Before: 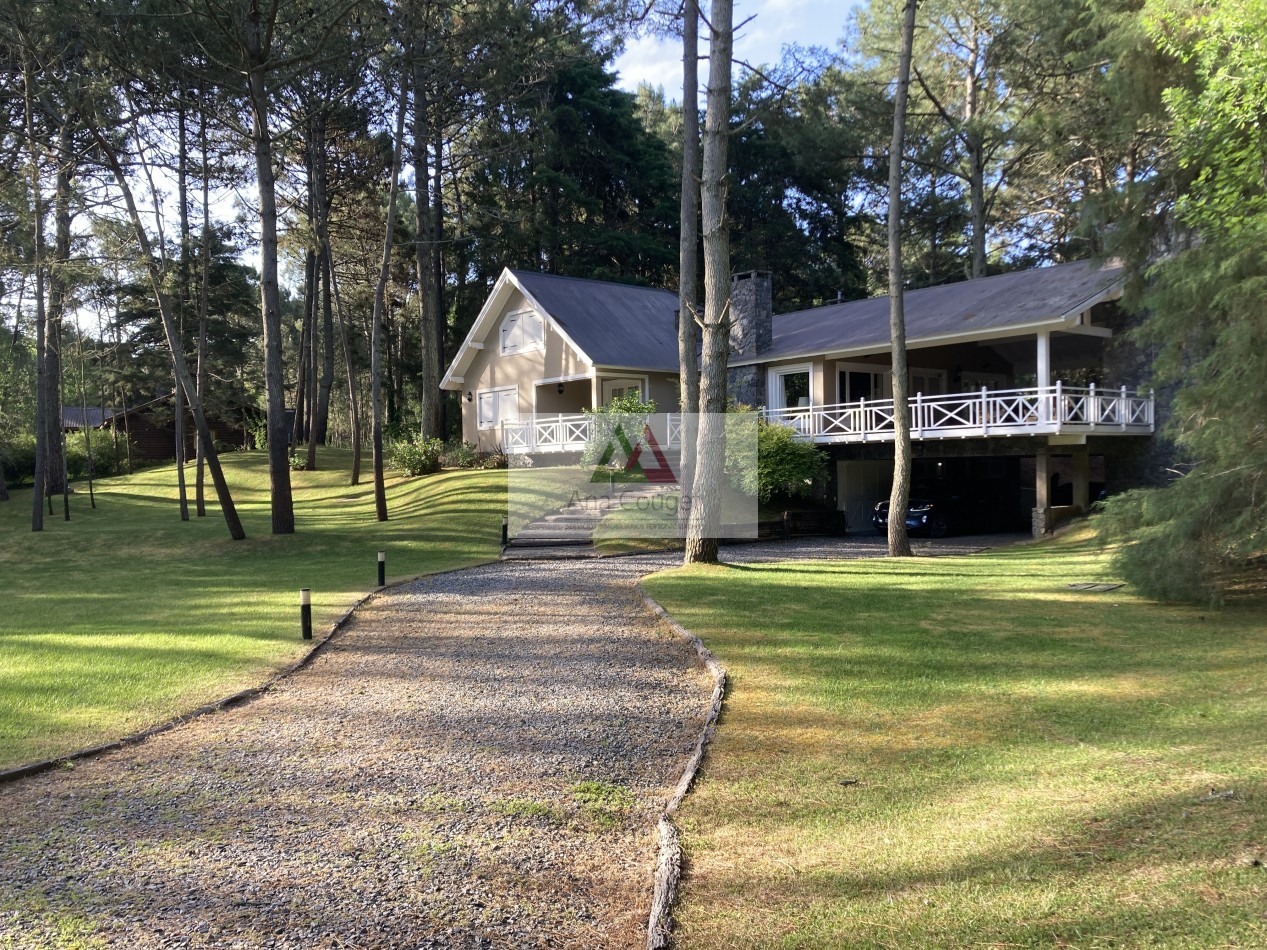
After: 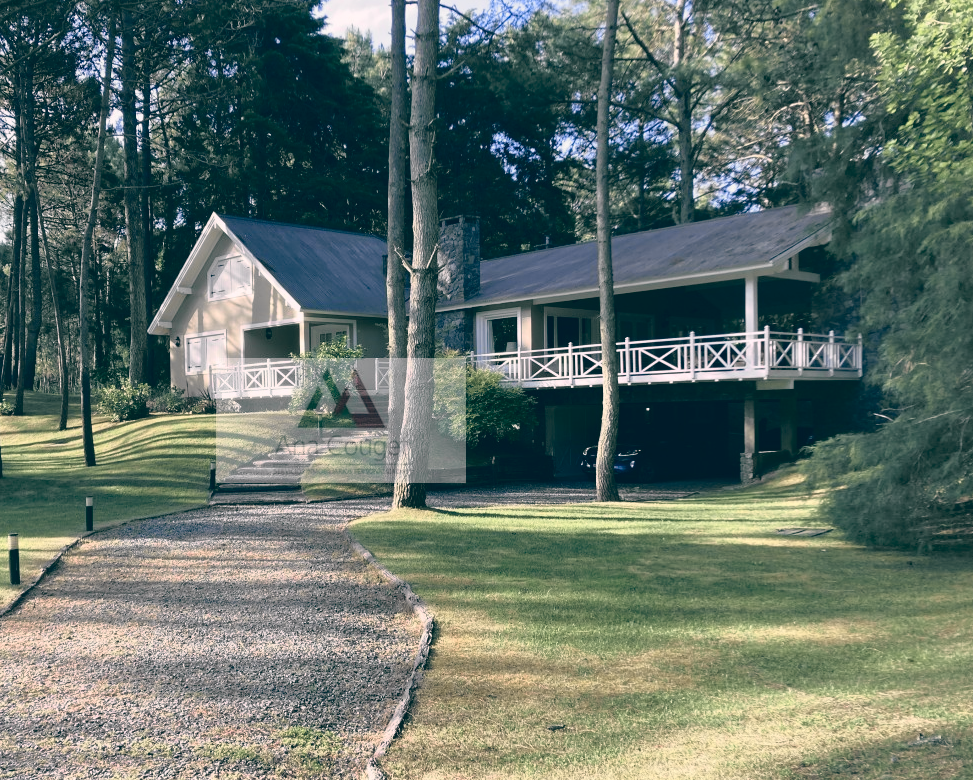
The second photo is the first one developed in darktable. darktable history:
color balance: lift [1.006, 0.985, 1.002, 1.015], gamma [1, 0.953, 1.008, 1.047], gain [1.076, 1.13, 1.004, 0.87]
tone curve: curves: ch0 [(0, 0) (0.058, 0.037) (0.214, 0.183) (0.304, 0.288) (0.561, 0.554) (0.687, 0.677) (0.768, 0.768) (0.858, 0.861) (0.987, 0.945)]; ch1 [(0, 0) (0.172, 0.123) (0.312, 0.296) (0.432, 0.448) (0.471, 0.469) (0.502, 0.5) (0.521, 0.505) (0.565, 0.569) (0.663, 0.663) (0.703, 0.721) (0.857, 0.917) (1, 1)]; ch2 [(0, 0) (0.411, 0.424) (0.485, 0.497) (0.502, 0.5) (0.517, 0.511) (0.556, 0.551) (0.626, 0.594) (0.709, 0.661) (1, 1)], color space Lab, independent channels, preserve colors none
color calibration: illuminant as shot in camera, x 0.358, y 0.373, temperature 4628.91 K
crop: left 23.095%, top 5.827%, bottom 11.854%
